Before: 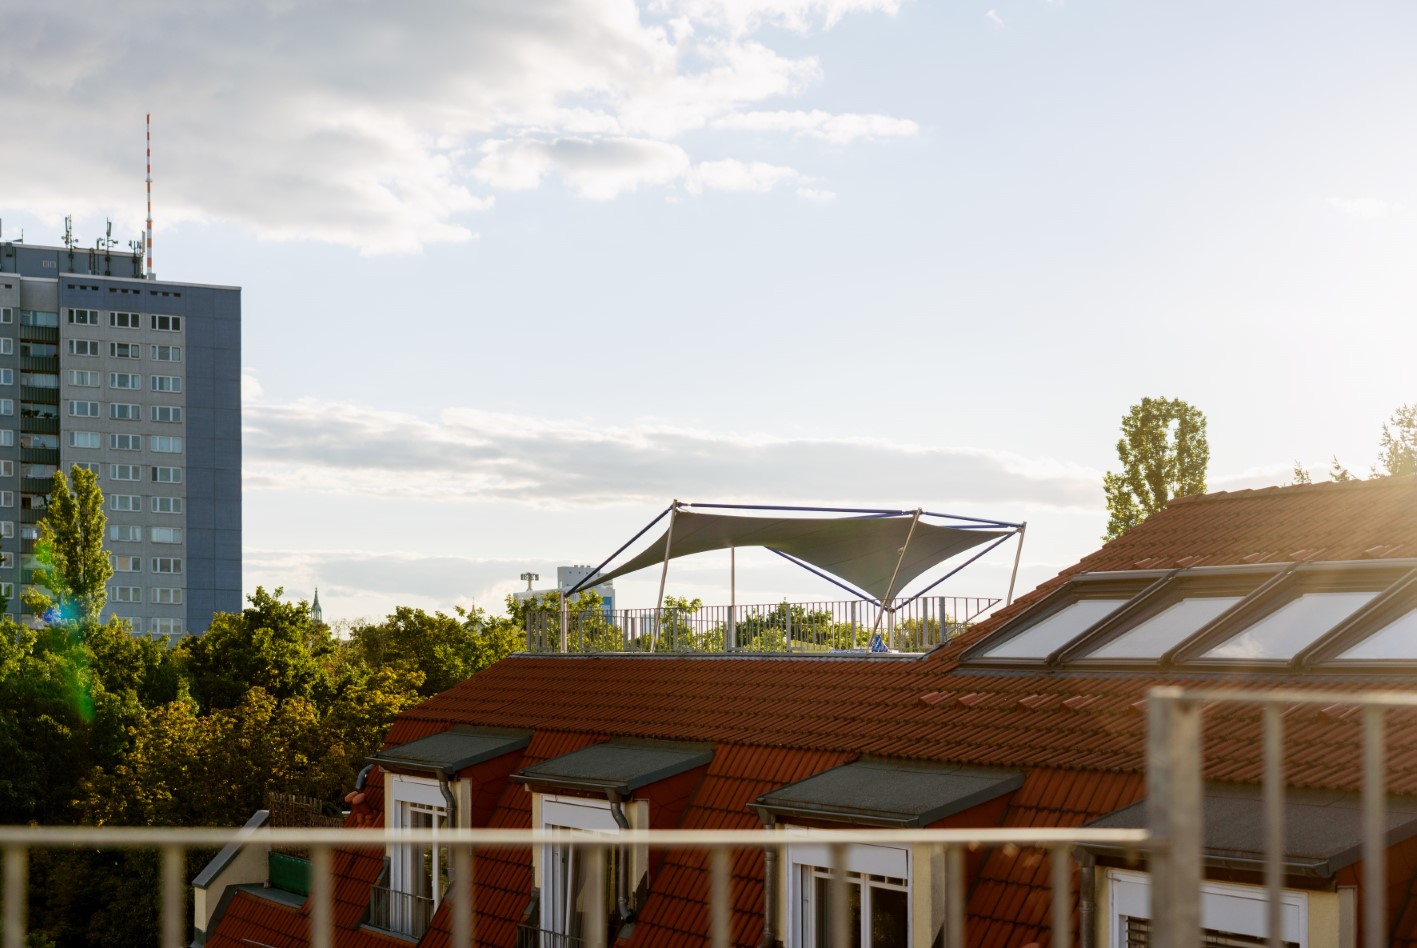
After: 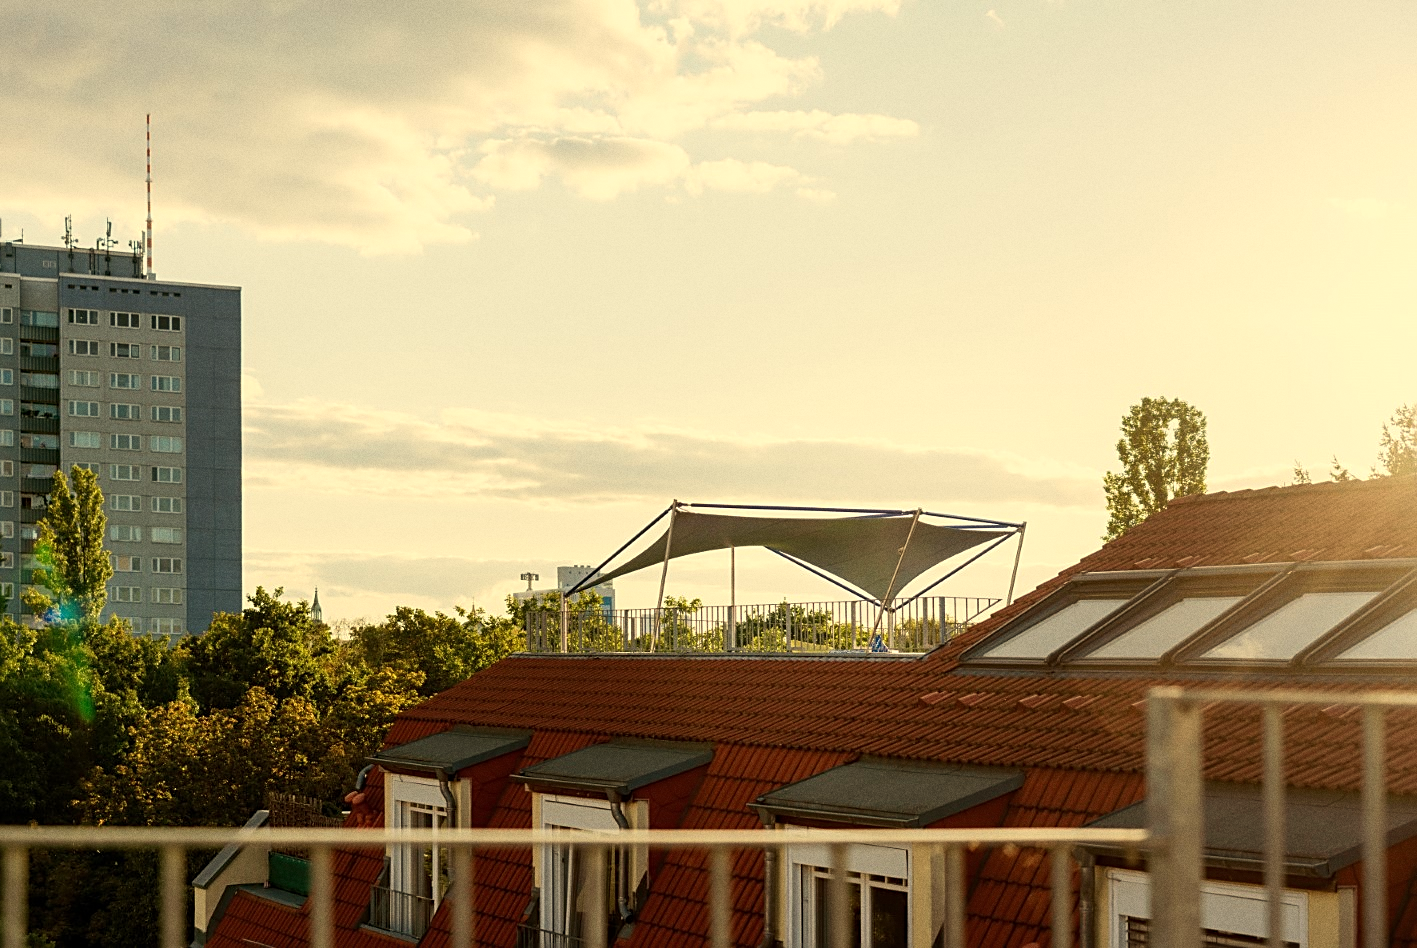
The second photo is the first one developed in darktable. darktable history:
white balance: red 1.08, blue 0.791
sharpen: on, module defaults
grain: coarseness 0.09 ISO
rotate and perspective: automatic cropping original format, crop left 0, crop top 0
